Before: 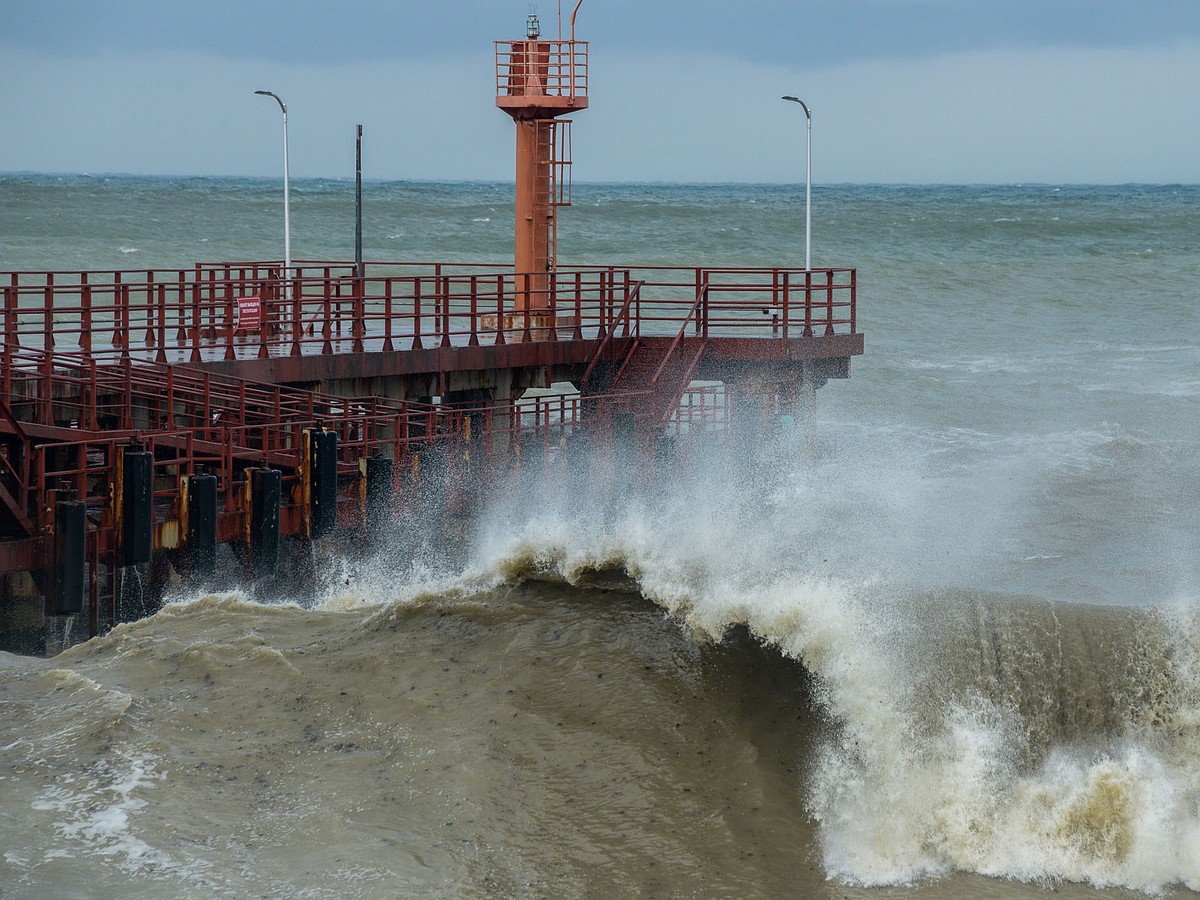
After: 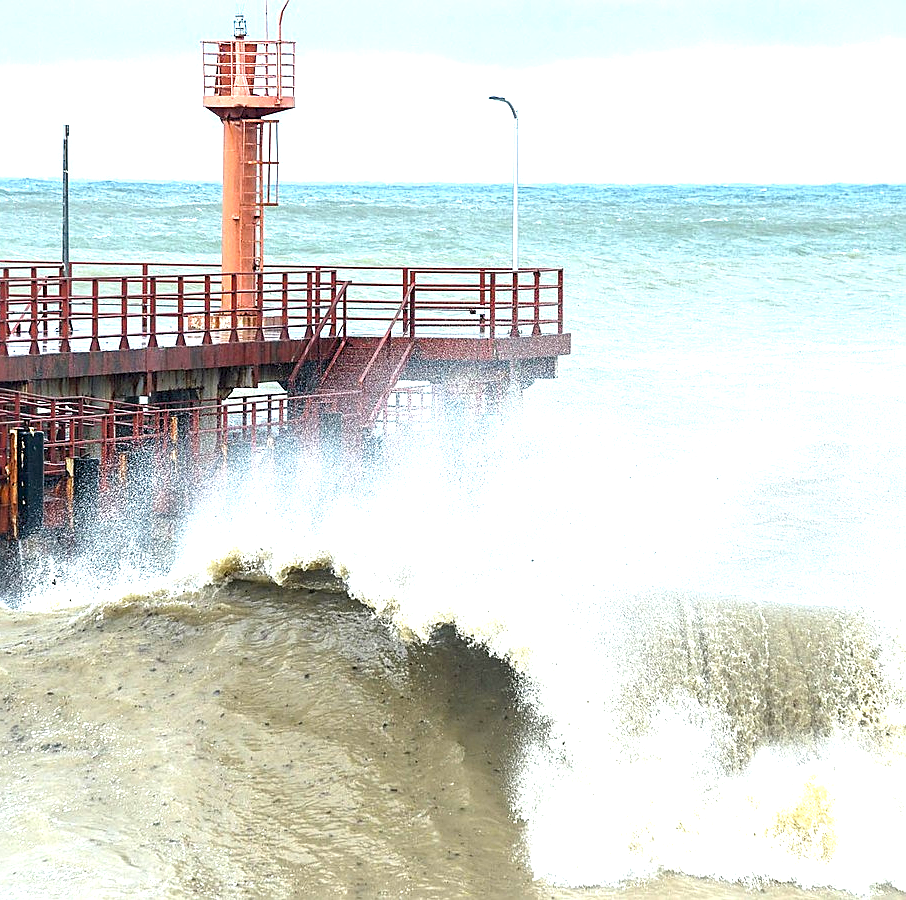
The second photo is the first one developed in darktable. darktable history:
exposure: exposure 2.017 EV, compensate highlight preservation false
crop and rotate: left 24.486%
levels: levels [0, 0.498, 1]
sharpen: on, module defaults
